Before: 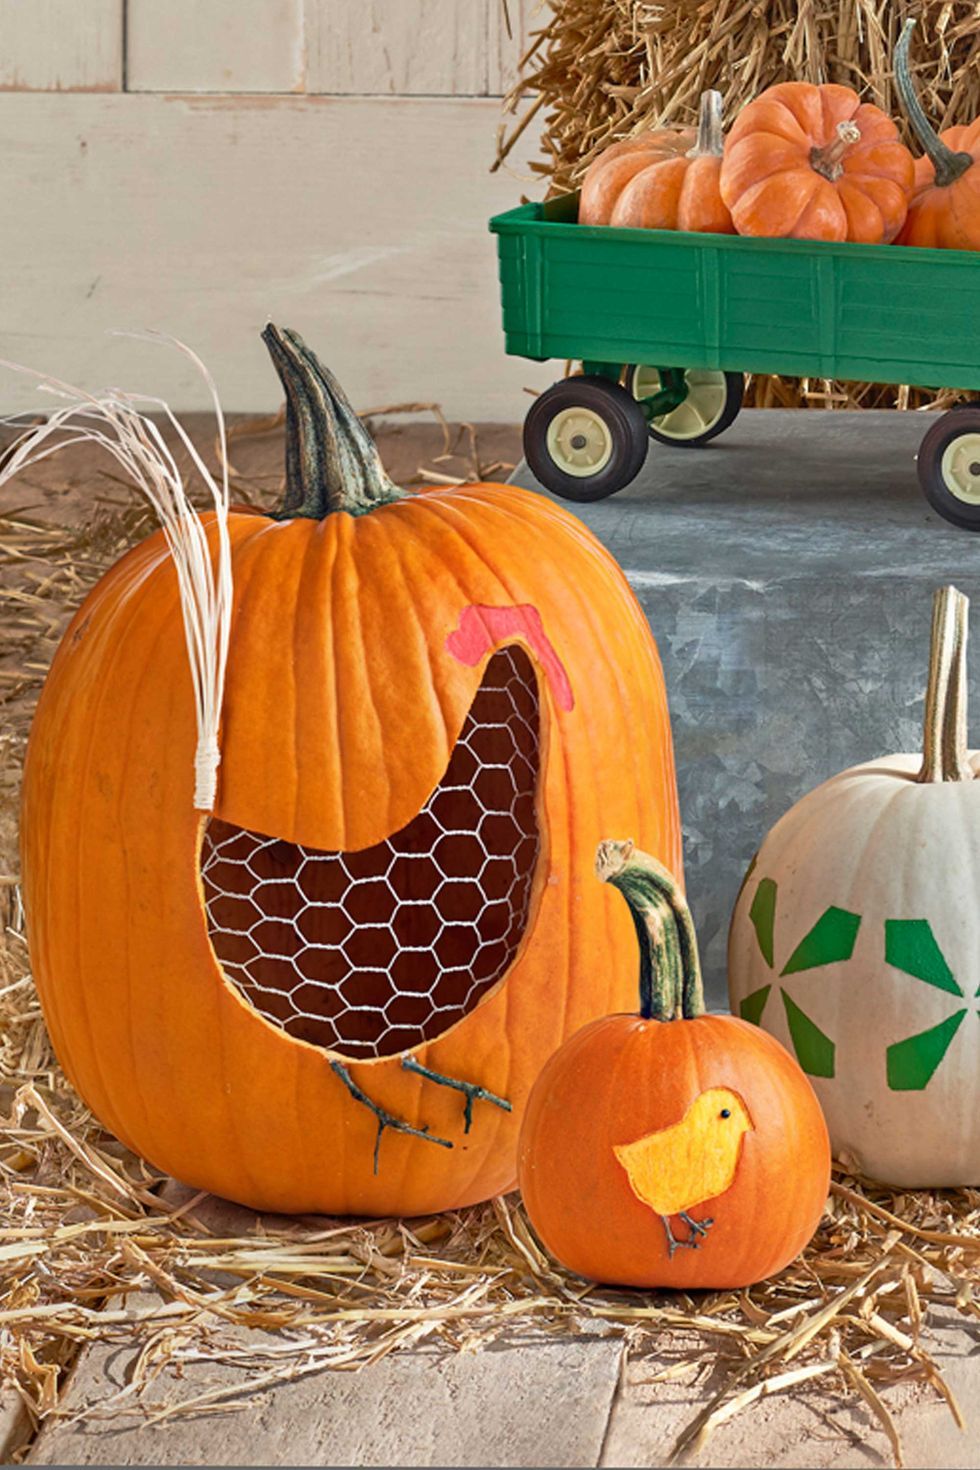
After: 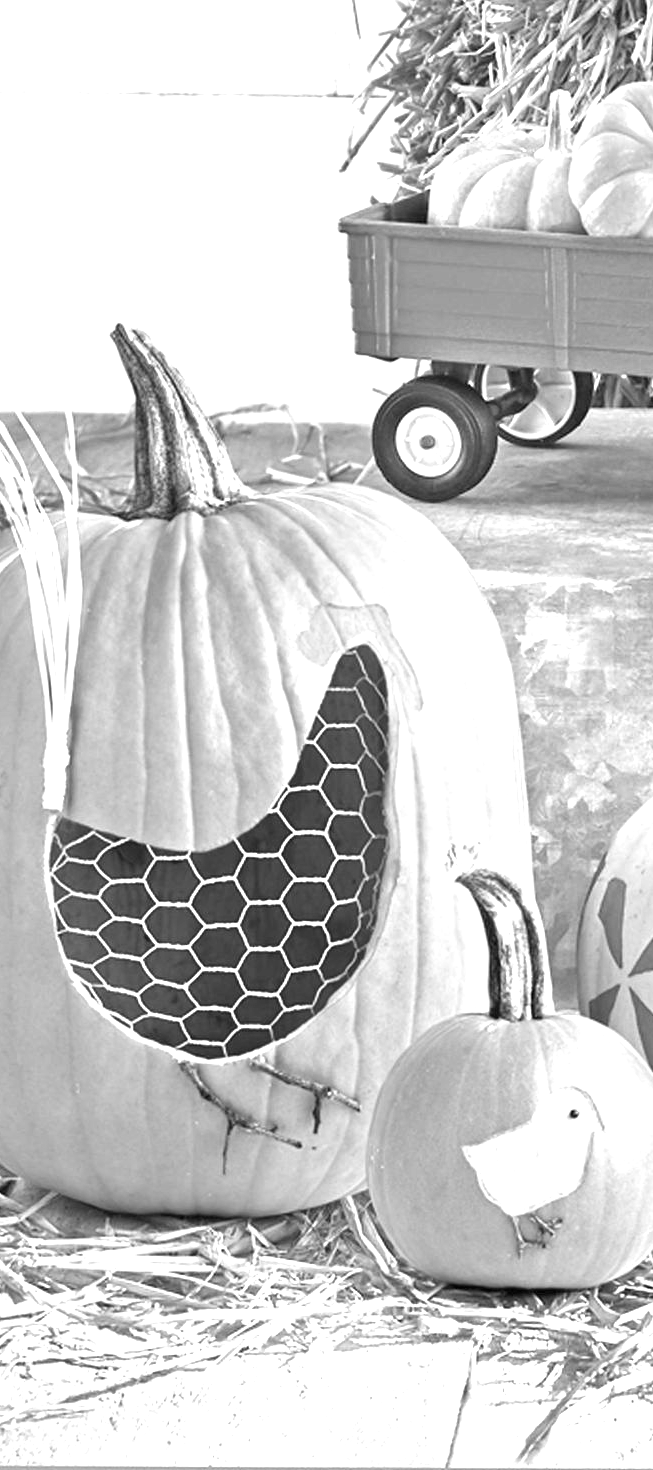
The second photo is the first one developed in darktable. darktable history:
monochrome: a 14.95, b -89.96
exposure: exposure 2.003 EV, compensate highlight preservation false
crop: left 15.419%, right 17.914%
